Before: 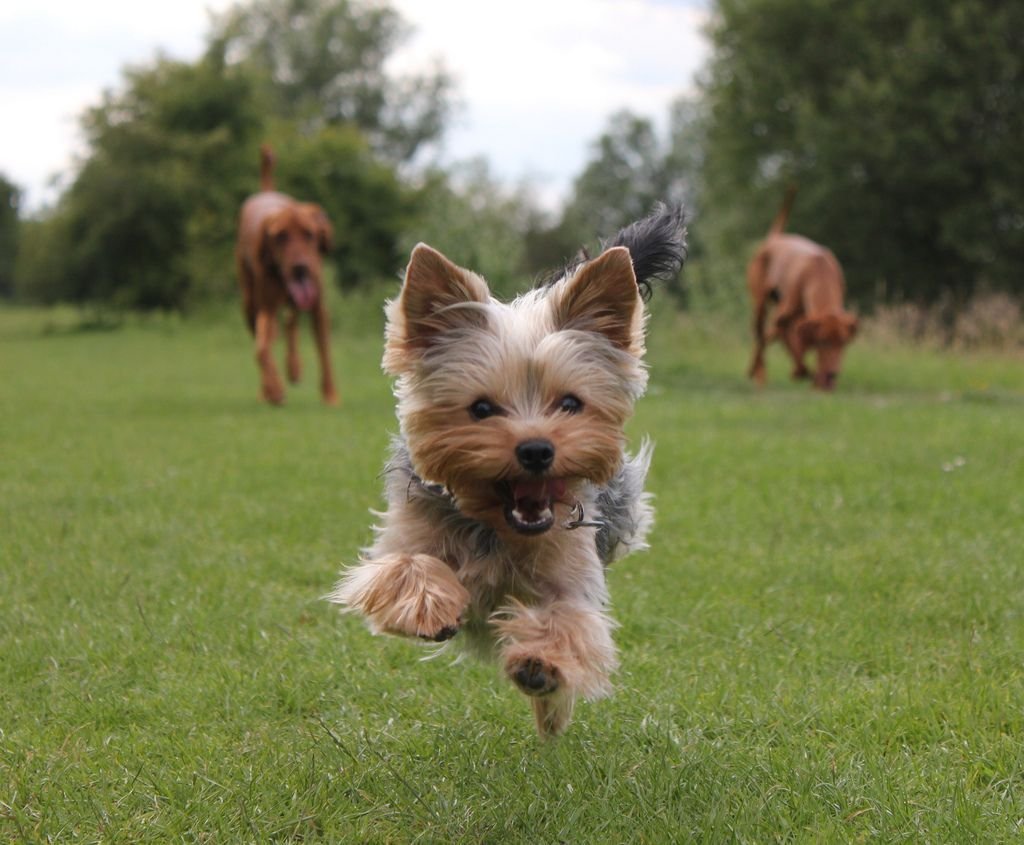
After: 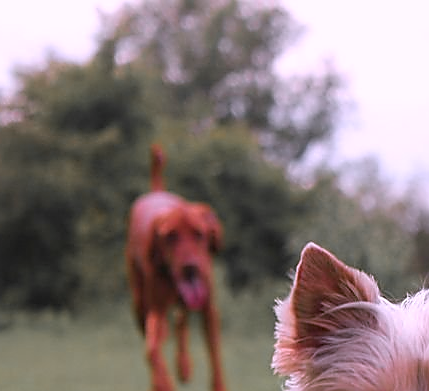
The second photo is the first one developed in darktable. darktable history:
color zones: curves: ch1 [(0, 0.679) (0.143, 0.647) (0.286, 0.261) (0.378, -0.011) (0.571, 0.396) (0.714, 0.399) (0.857, 0.406) (1, 0.679)]
color correction: highlights a* 15.46, highlights b* -20.56
crop and rotate: left 10.817%, top 0.062%, right 47.194%, bottom 53.626%
sharpen: radius 1.4, amount 1.25, threshold 0.7
